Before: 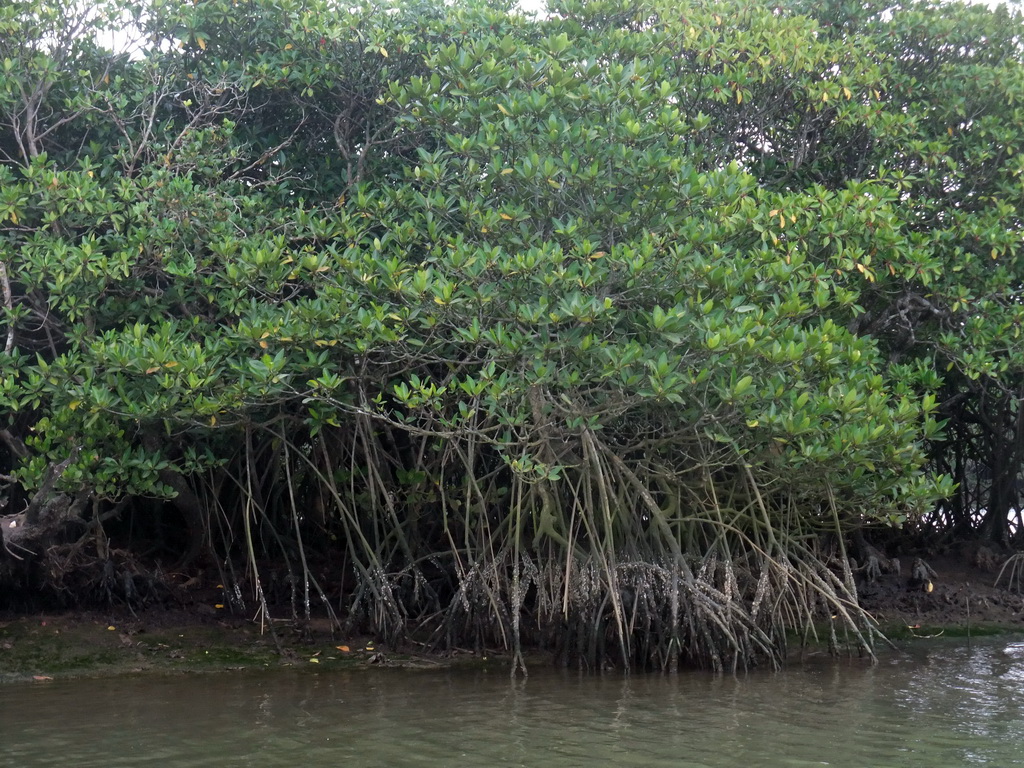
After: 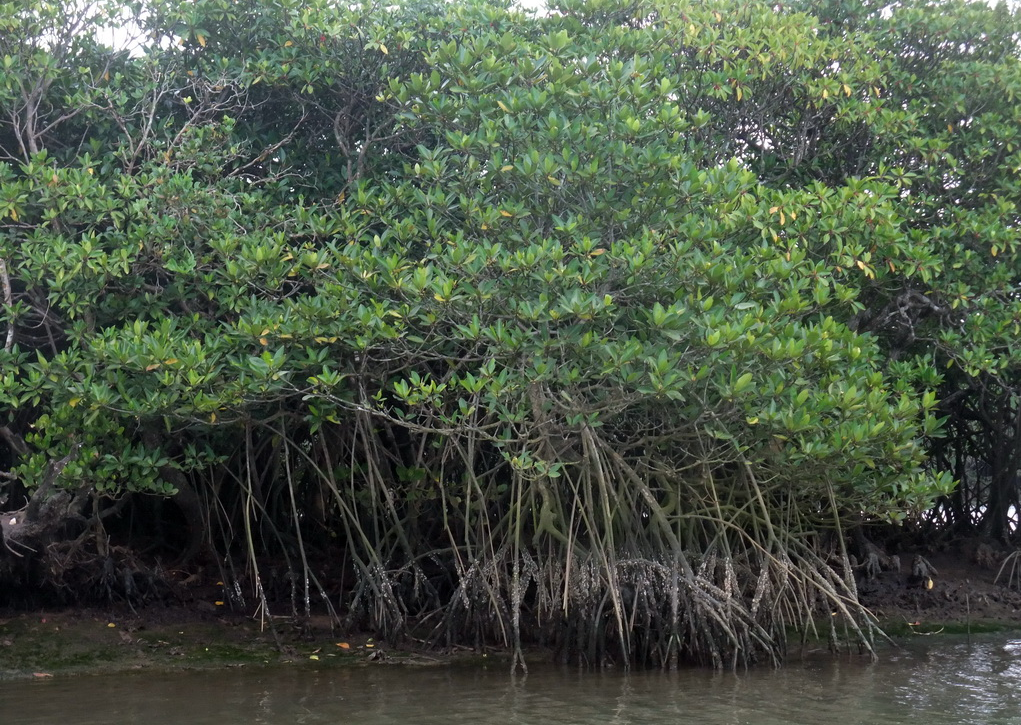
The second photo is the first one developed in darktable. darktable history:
white balance: emerald 1
crop: top 0.448%, right 0.264%, bottom 5.045%
